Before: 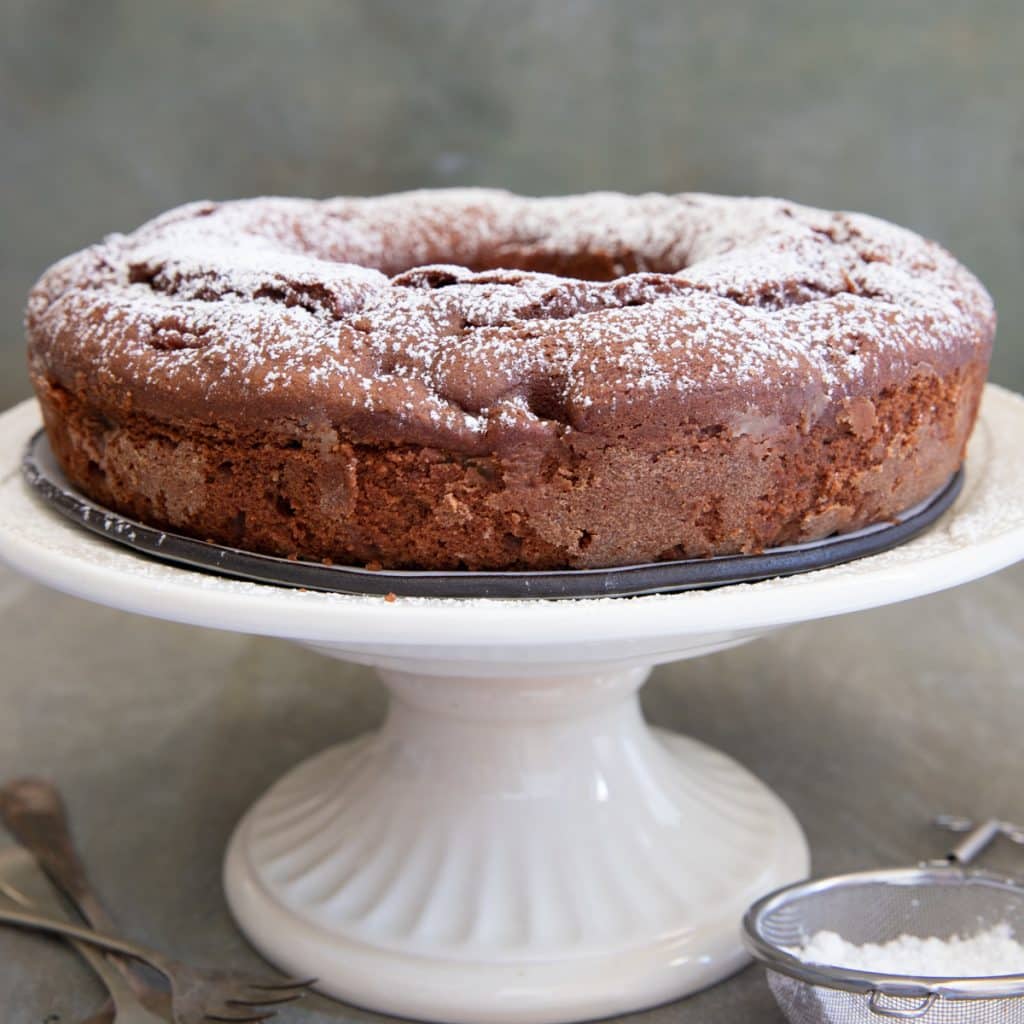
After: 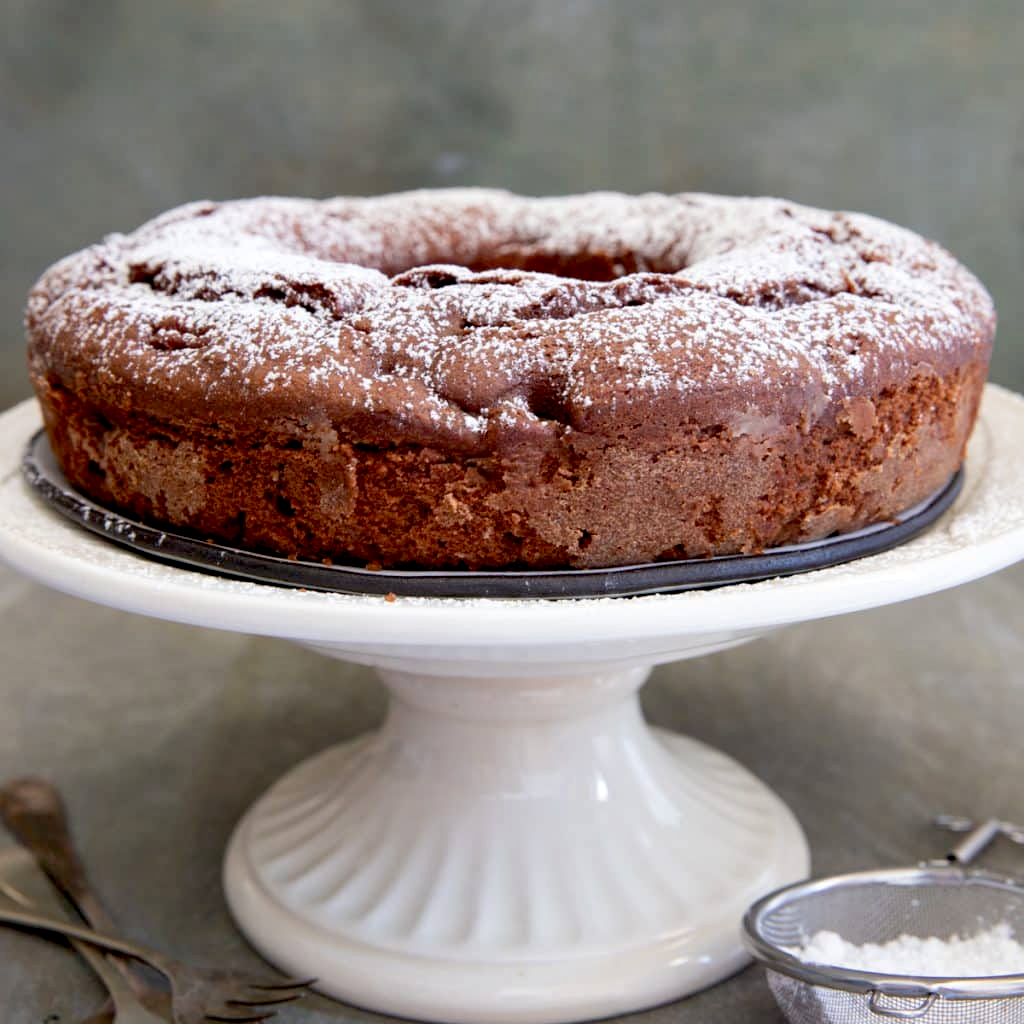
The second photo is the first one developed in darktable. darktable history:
local contrast: highlights 100%, shadows 100%, detail 120%, midtone range 0.2
tone curve: curves: ch0 [(0, 0) (0.003, 0.003) (0.011, 0.011) (0.025, 0.025) (0.044, 0.044) (0.069, 0.069) (0.1, 0.099) (0.136, 0.135) (0.177, 0.176) (0.224, 0.223) (0.277, 0.275) (0.335, 0.333) (0.399, 0.396) (0.468, 0.465) (0.543, 0.546) (0.623, 0.625) (0.709, 0.711) (0.801, 0.802) (0.898, 0.898) (1, 1)], preserve colors basic power
exposure: black level correction 0.017, exposure -0.009 EV, compensate highlight preservation false
